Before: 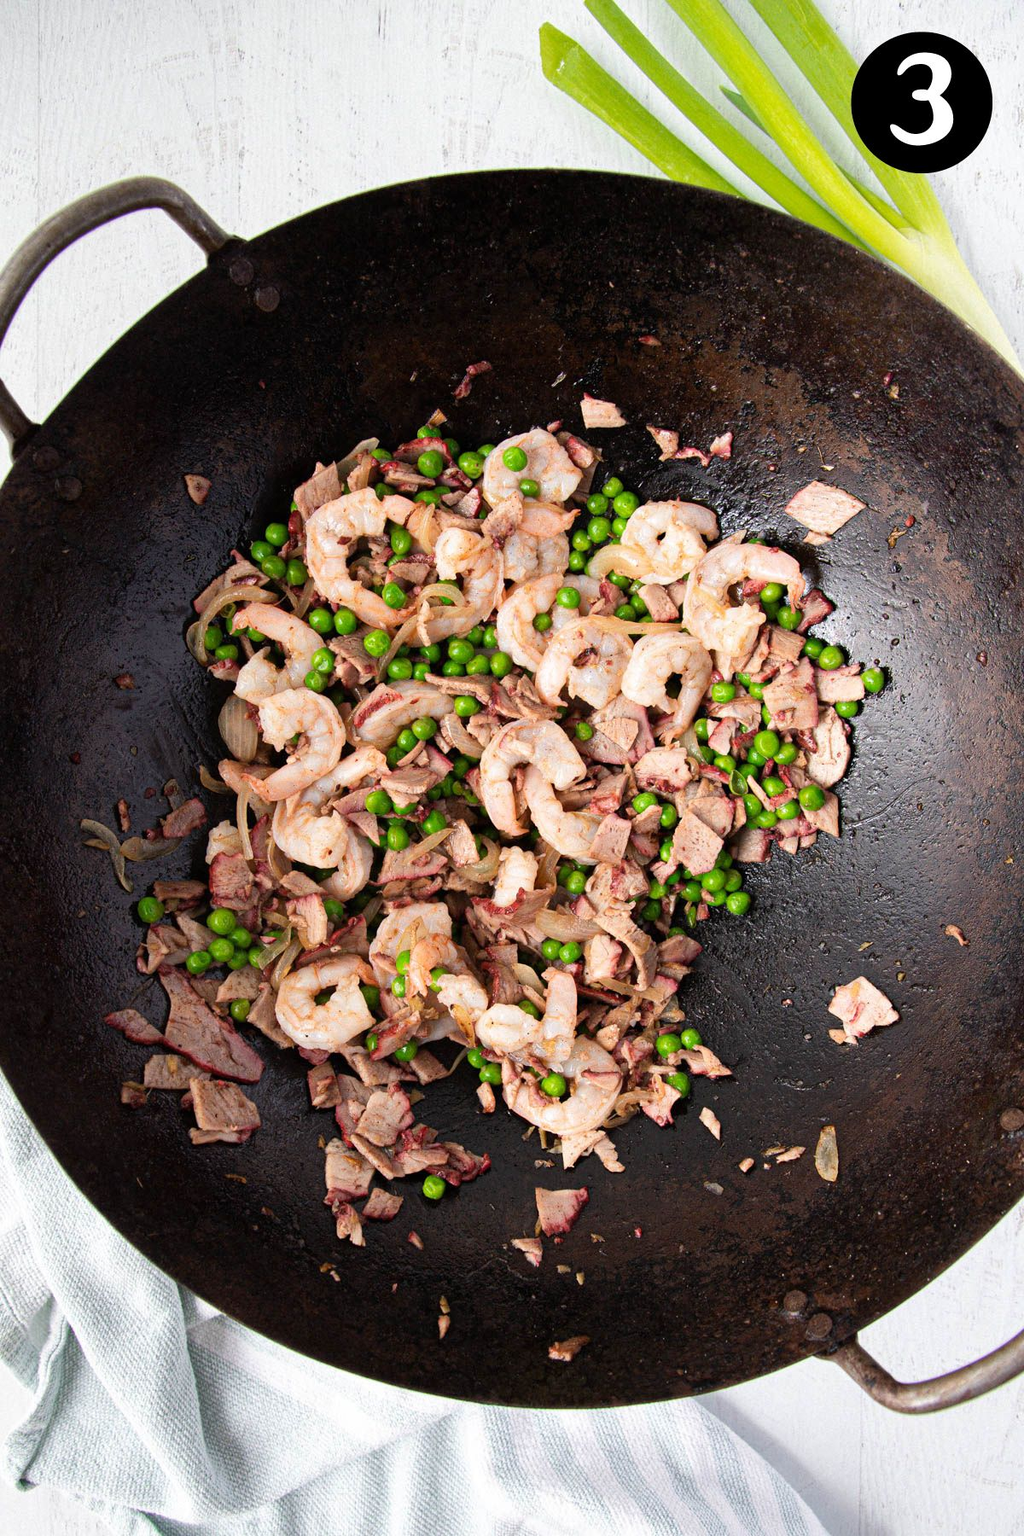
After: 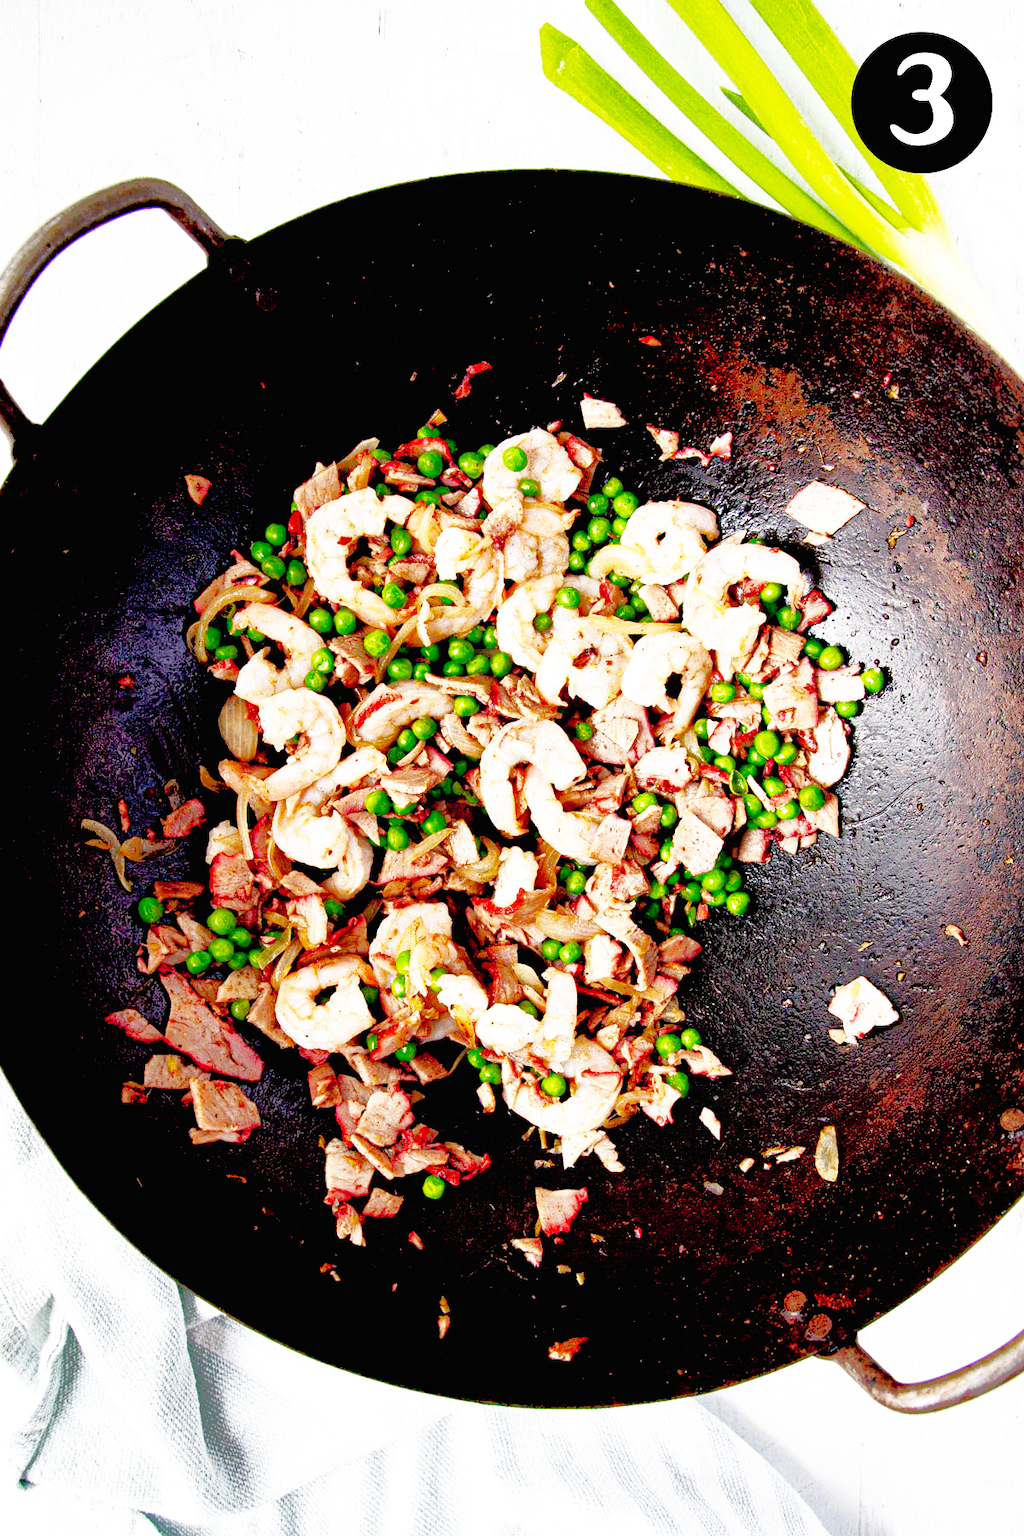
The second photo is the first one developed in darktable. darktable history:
shadows and highlights: shadows 59.99, highlights -59.95
exposure: black level correction 0.027, exposure 0.186 EV, compensate highlight preservation false
base curve: curves: ch0 [(0, 0) (0.007, 0.004) (0.027, 0.03) (0.046, 0.07) (0.207, 0.54) (0.442, 0.872) (0.673, 0.972) (1, 1)], preserve colors none
